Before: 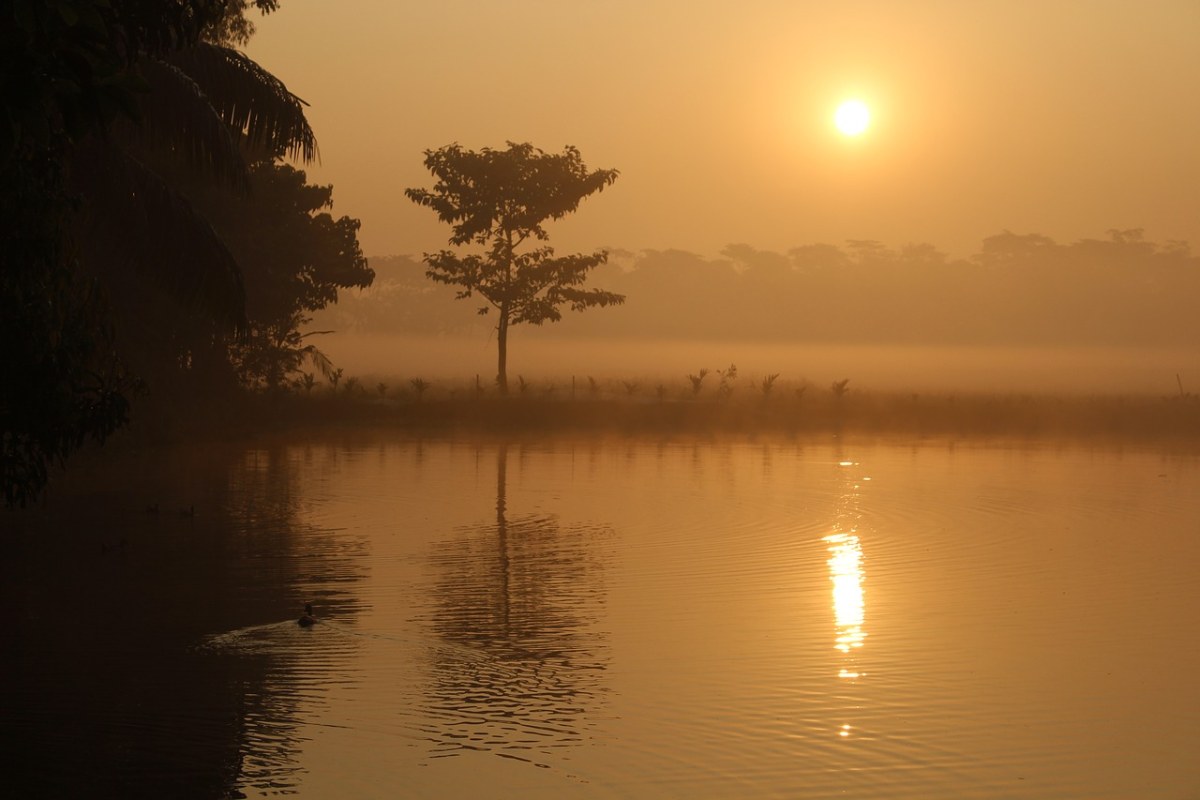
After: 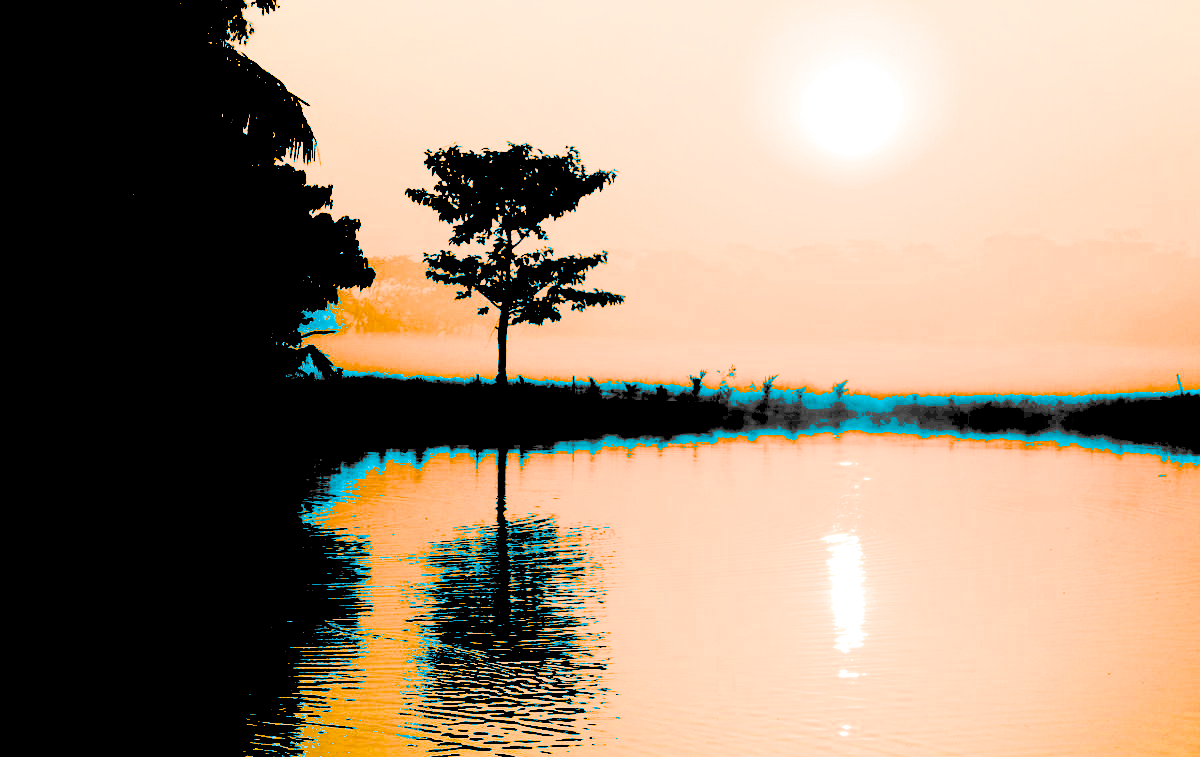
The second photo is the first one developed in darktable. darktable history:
exposure: black level correction 0.1, exposure 2.973 EV, compensate highlight preservation false
filmic rgb: black relative exposure -6.19 EV, white relative exposure 6.97 EV, hardness 2.25
crop and rotate: top 0.012%, bottom 5.298%
